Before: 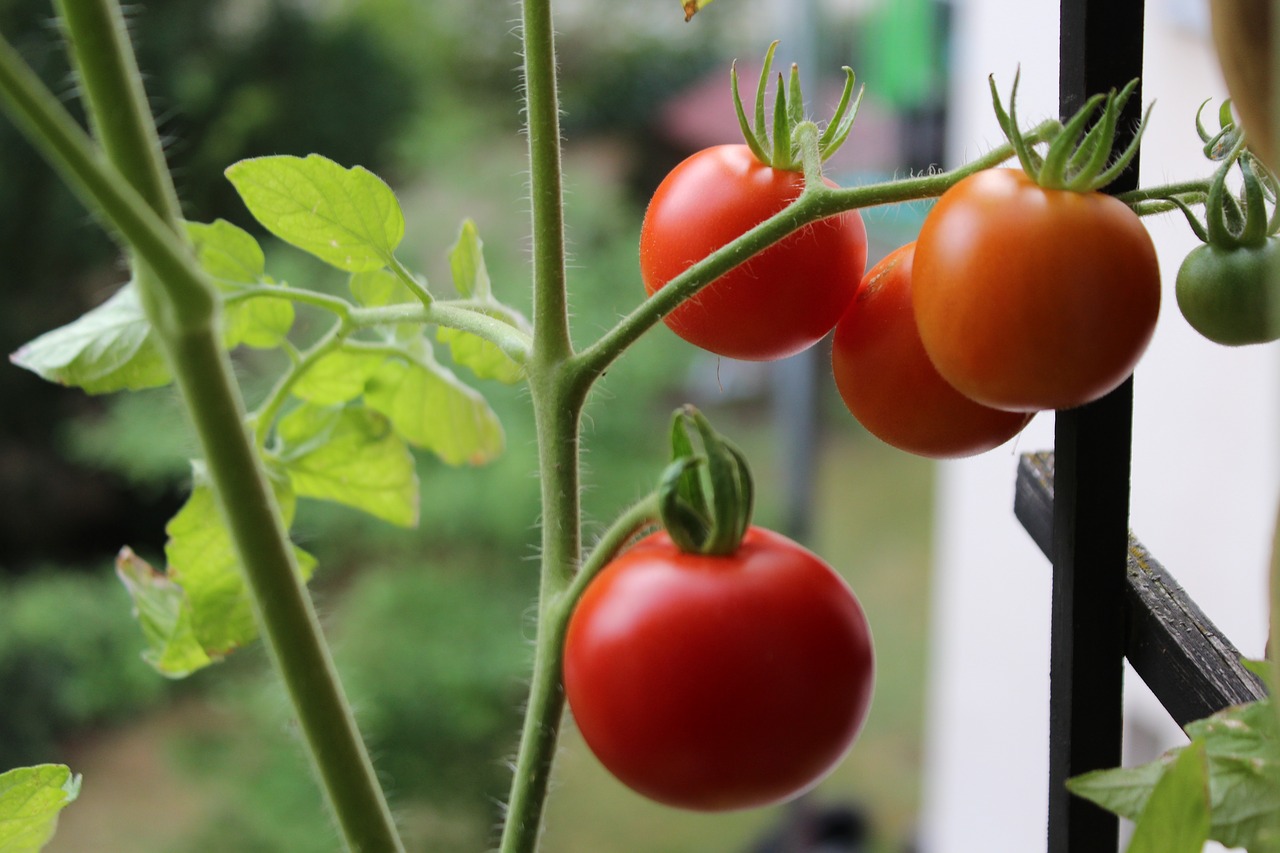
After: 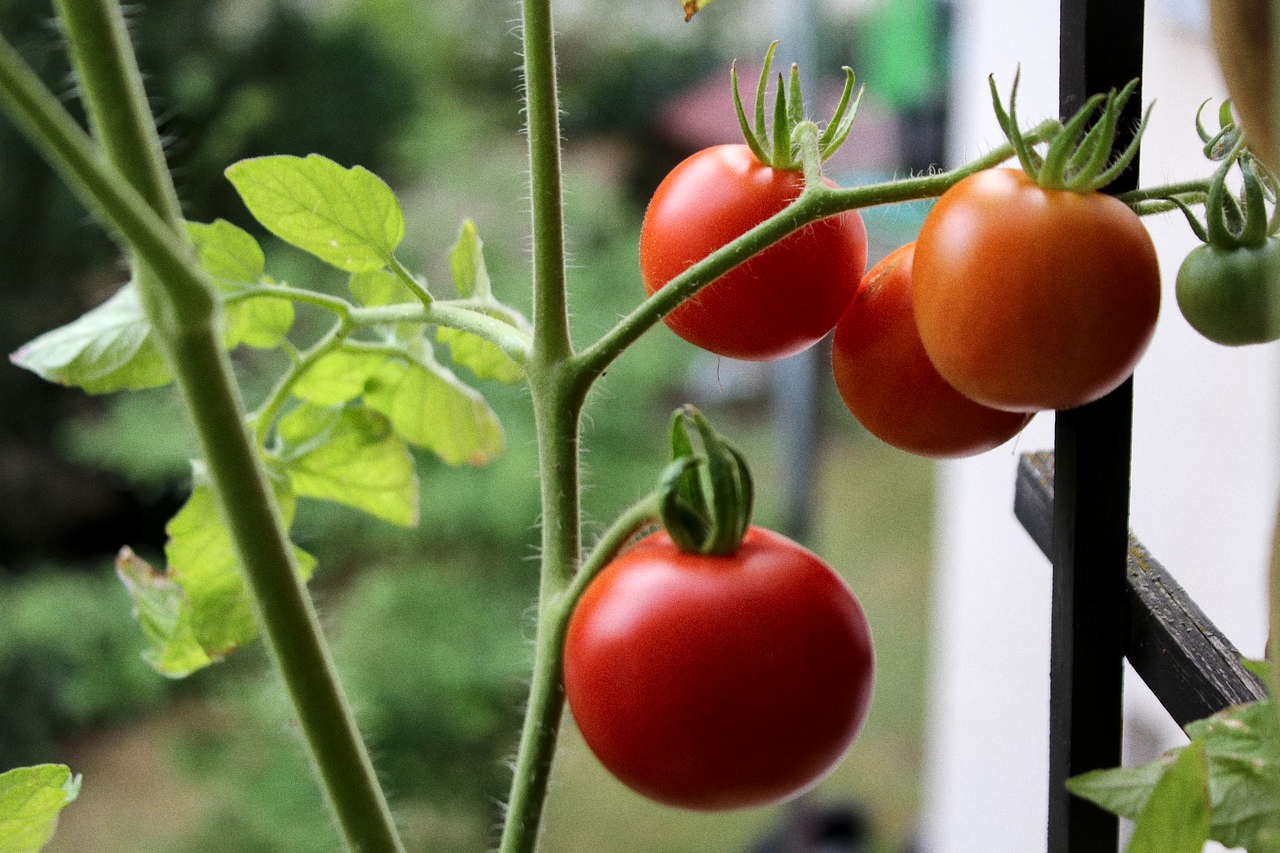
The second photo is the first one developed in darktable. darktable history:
grain: coarseness 0.47 ISO
local contrast: mode bilateral grid, contrast 20, coarseness 50, detail 159%, midtone range 0.2
